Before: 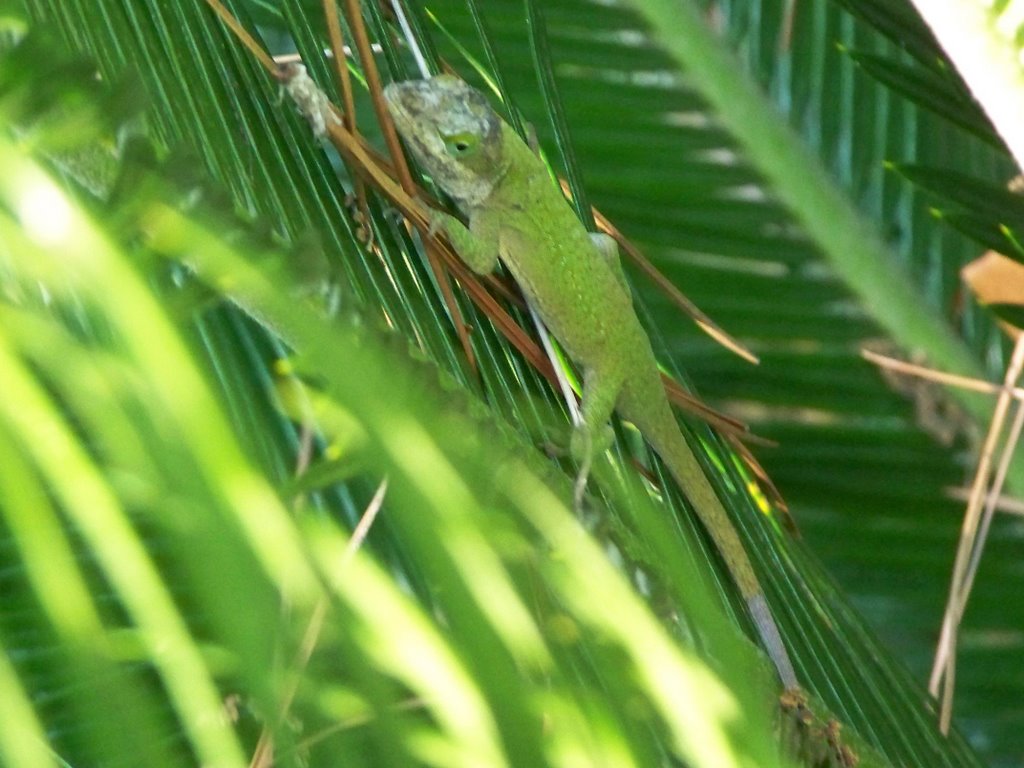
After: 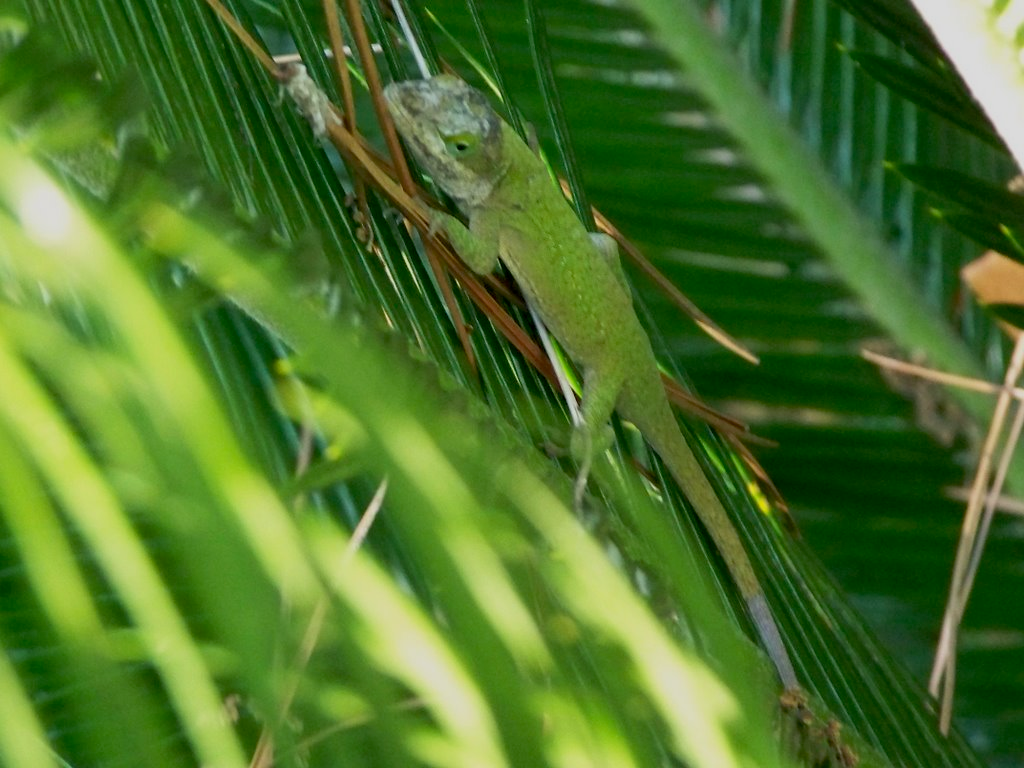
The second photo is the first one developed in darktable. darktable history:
exposure: black level correction 0.011, exposure -0.484 EV, compensate highlight preservation false
tone equalizer: edges refinement/feathering 500, mask exposure compensation -1.57 EV, preserve details guided filter
